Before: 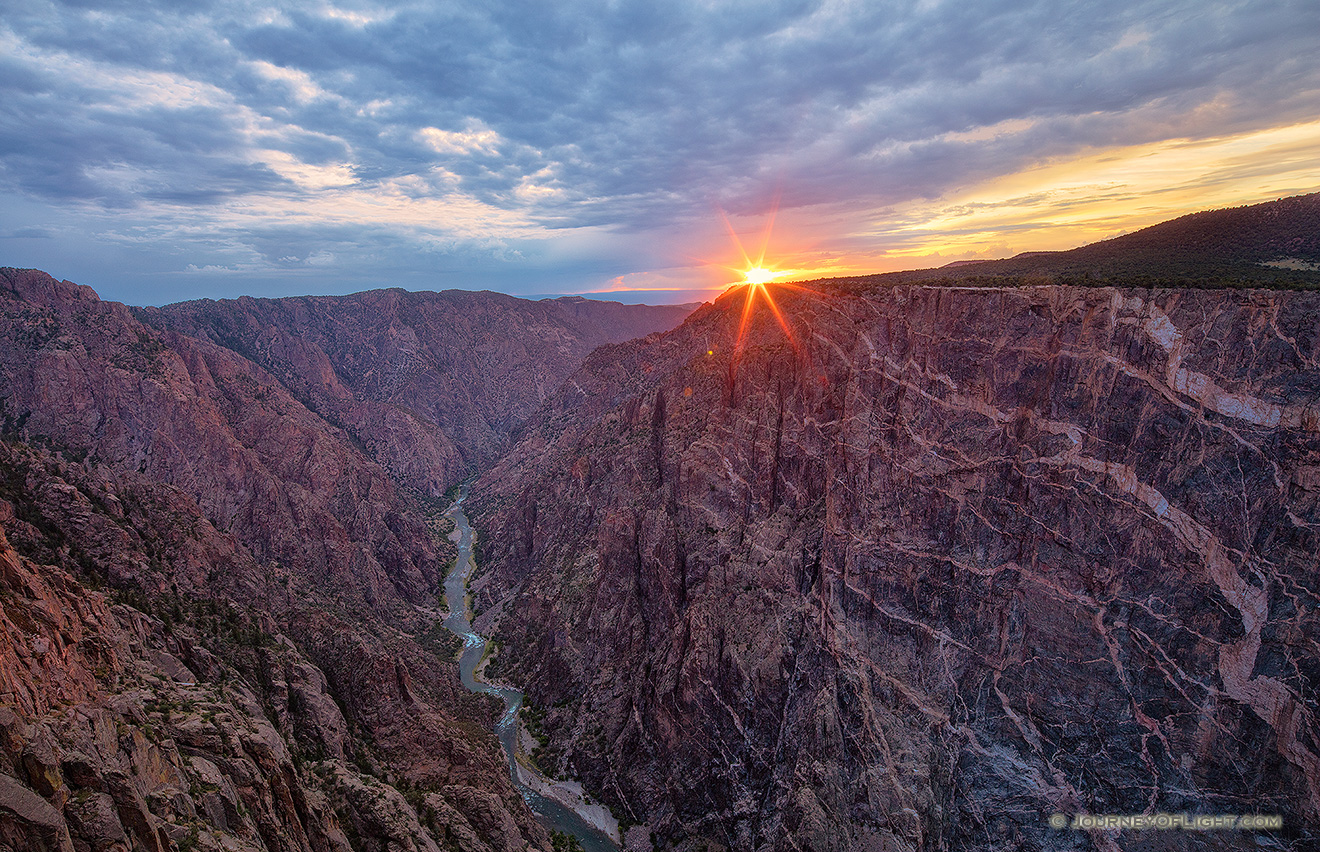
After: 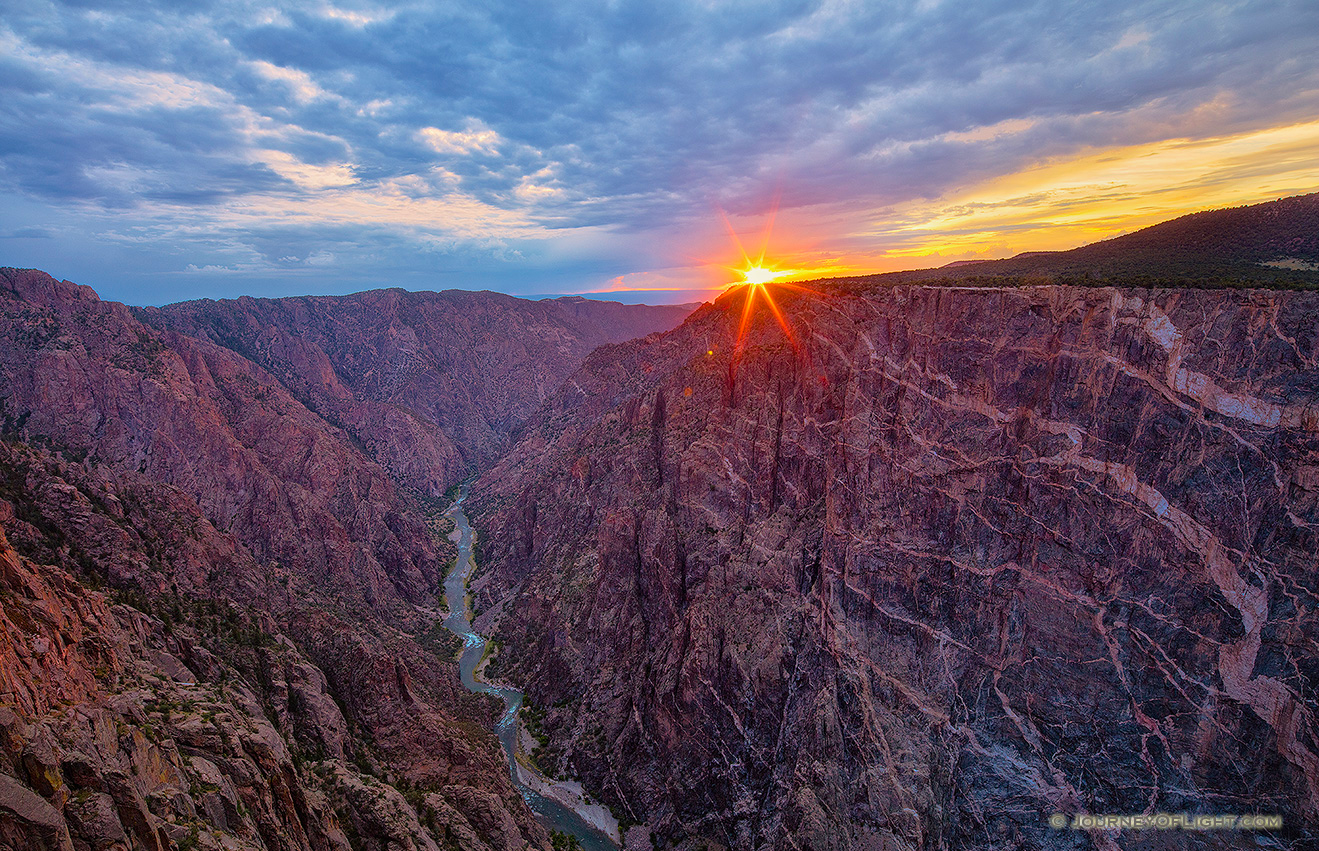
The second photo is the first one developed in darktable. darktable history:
color balance rgb: perceptual saturation grading › global saturation 25%, global vibrance 20%
tone equalizer: -8 EV -0.002 EV, -7 EV 0.005 EV, -6 EV -0.009 EV, -5 EV 0.011 EV, -4 EV -0.012 EV, -3 EV 0.007 EV, -2 EV -0.062 EV, -1 EV -0.293 EV, +0 EV -0.582 EV, smoothing diameter 2%, edges refinement/feathering 20, mask exposure compensation -1.57 EV, filter diffusion 5
